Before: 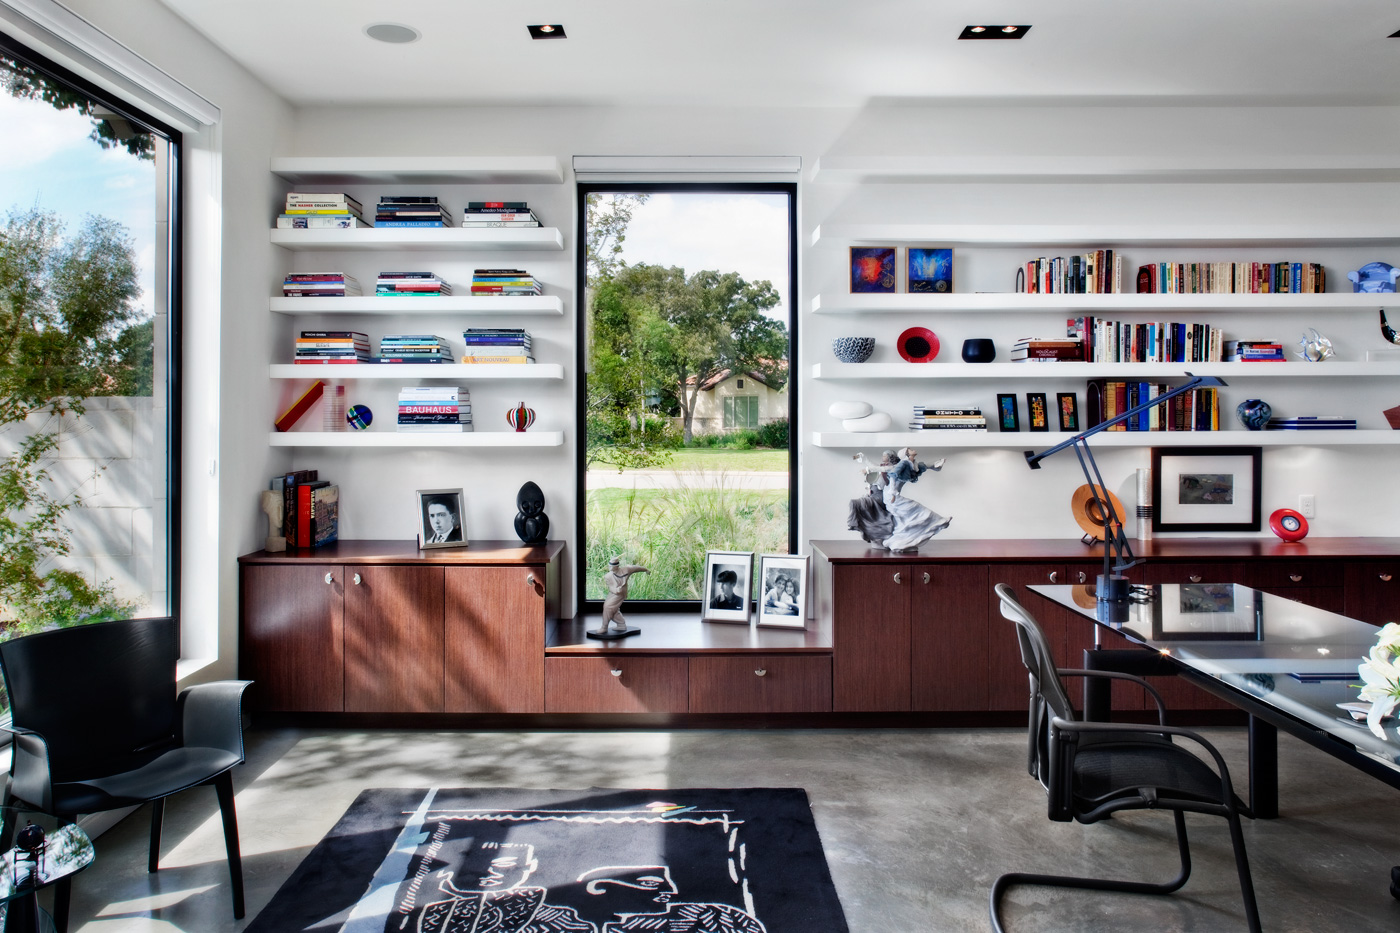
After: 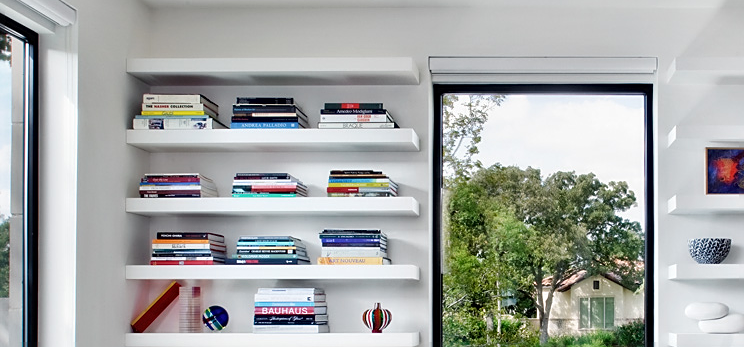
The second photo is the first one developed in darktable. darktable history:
sharpen: on, module defaults
crop: left 10.322%, top 10.689%, right 36.487%, bottom 52.024%
contrast brightness saturation: saturation -0.045
